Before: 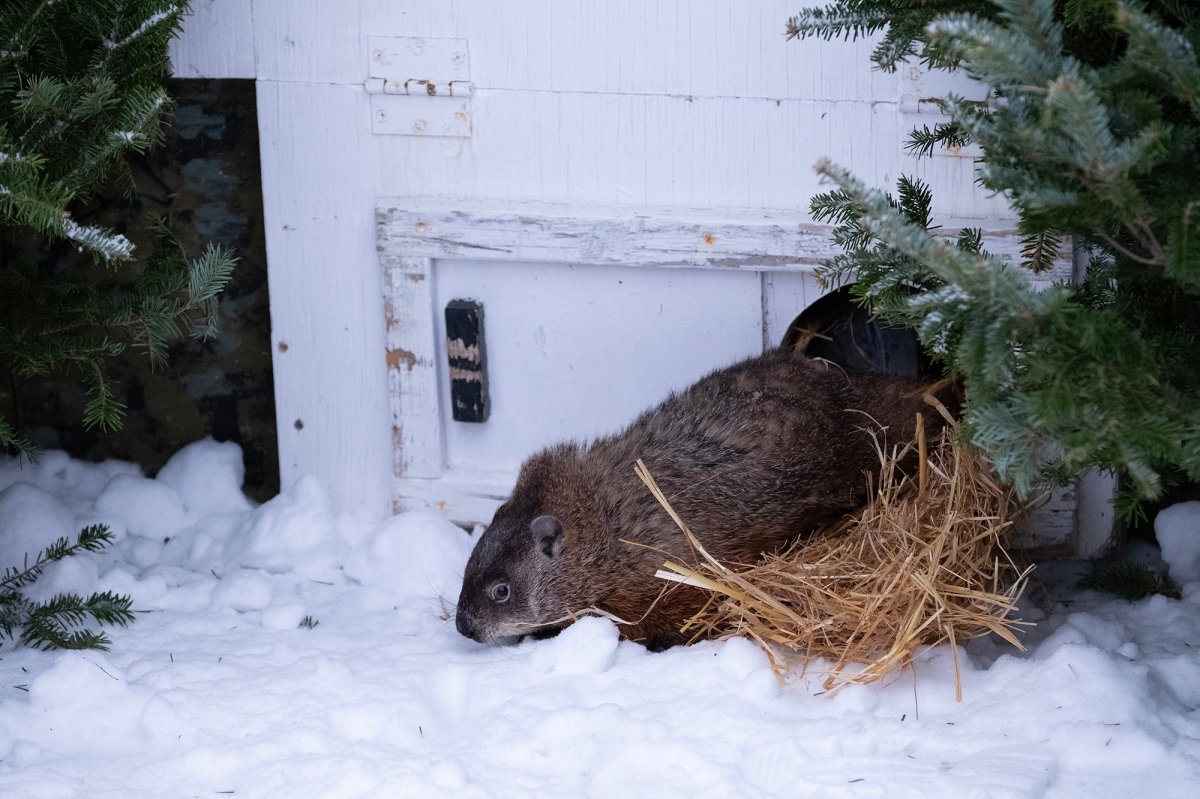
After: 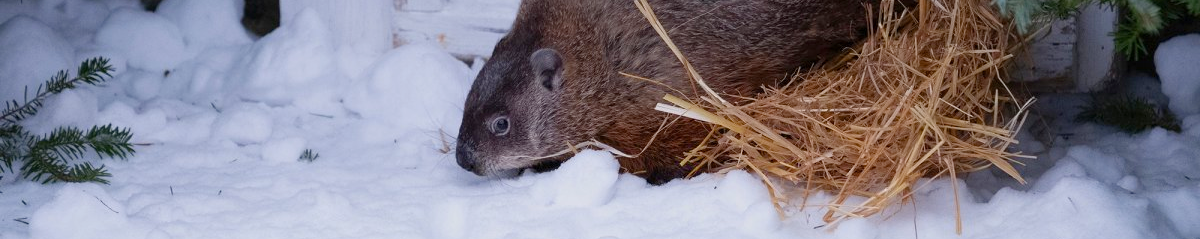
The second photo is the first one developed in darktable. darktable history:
crop and rotate: top 58.533%, bottom 11.459%
color balance rgb: perceptual saturation grading › global saturation 15.241%, perceptual saturation grading › highlights -19.59%, perceptual saturation grading › shadows 19.894%, contrast -10.357%
